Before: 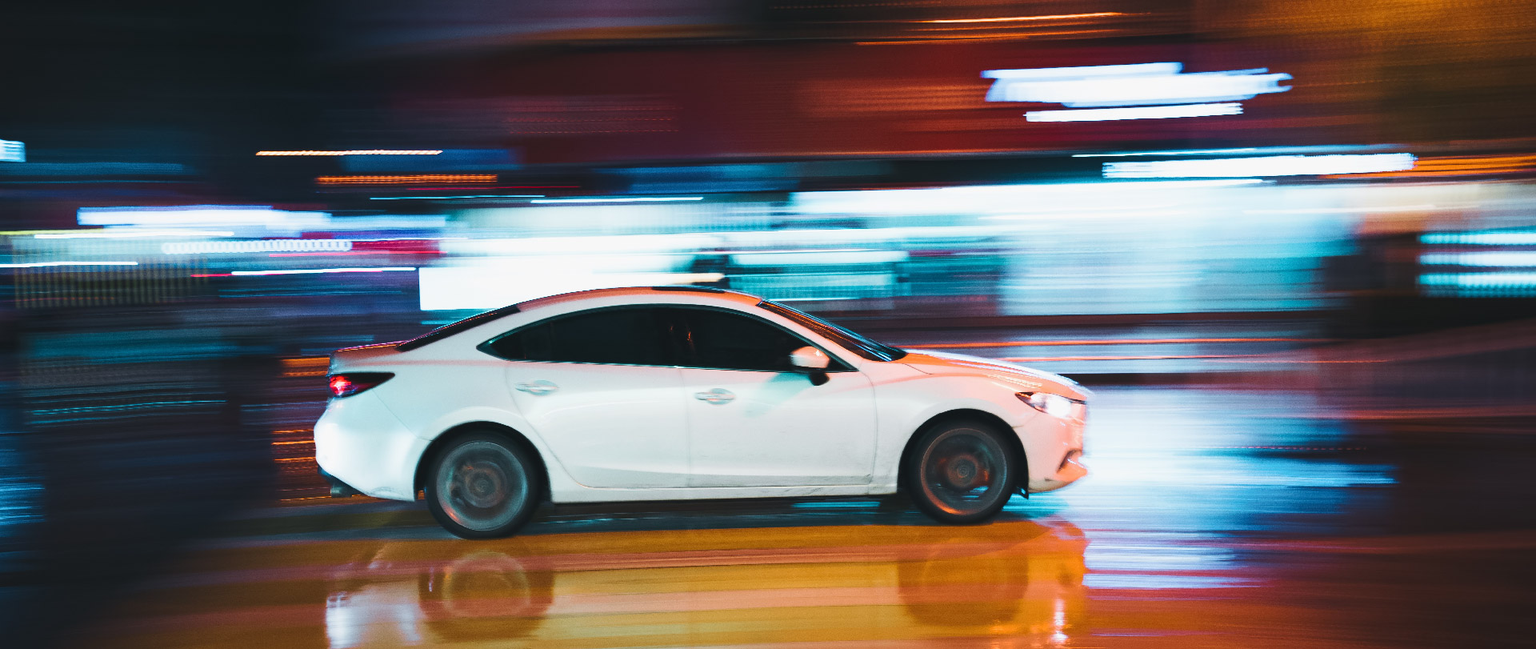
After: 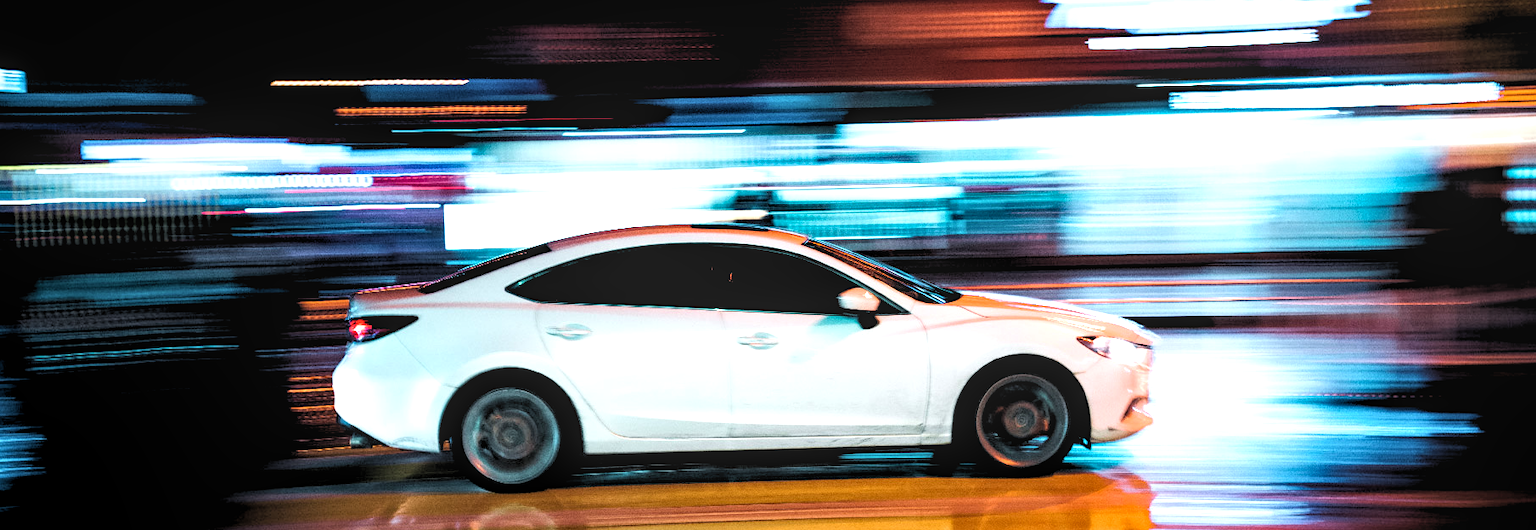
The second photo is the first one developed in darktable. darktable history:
rgb levels: levels [[0.034, 0.472, 0.904], [0, 0.5, 1], [0, 0.5, 1]]
local contrast: on, module defaults
crop and rotate: angle 0.03°, top 11.643%, right 5.651%, bottom 11.189%
exposure: black level correction 0.001, exposure 0.5 EV, compensate exposure bias true, compensate highlight preservation false
